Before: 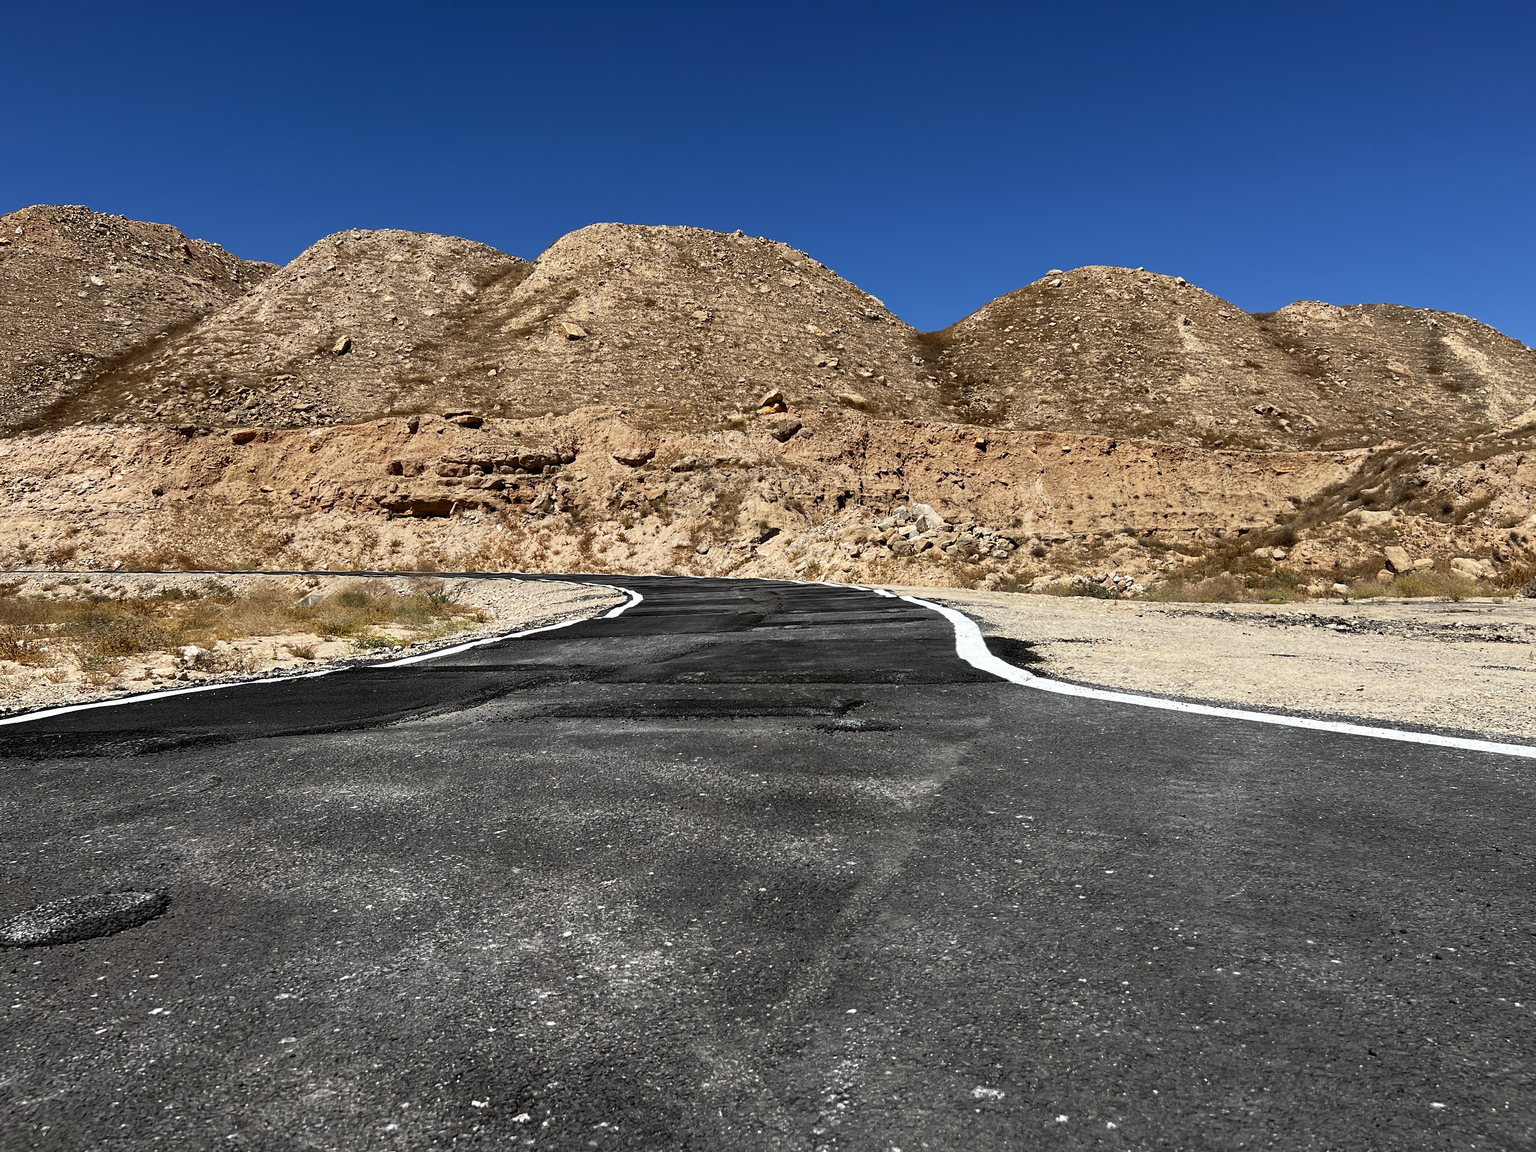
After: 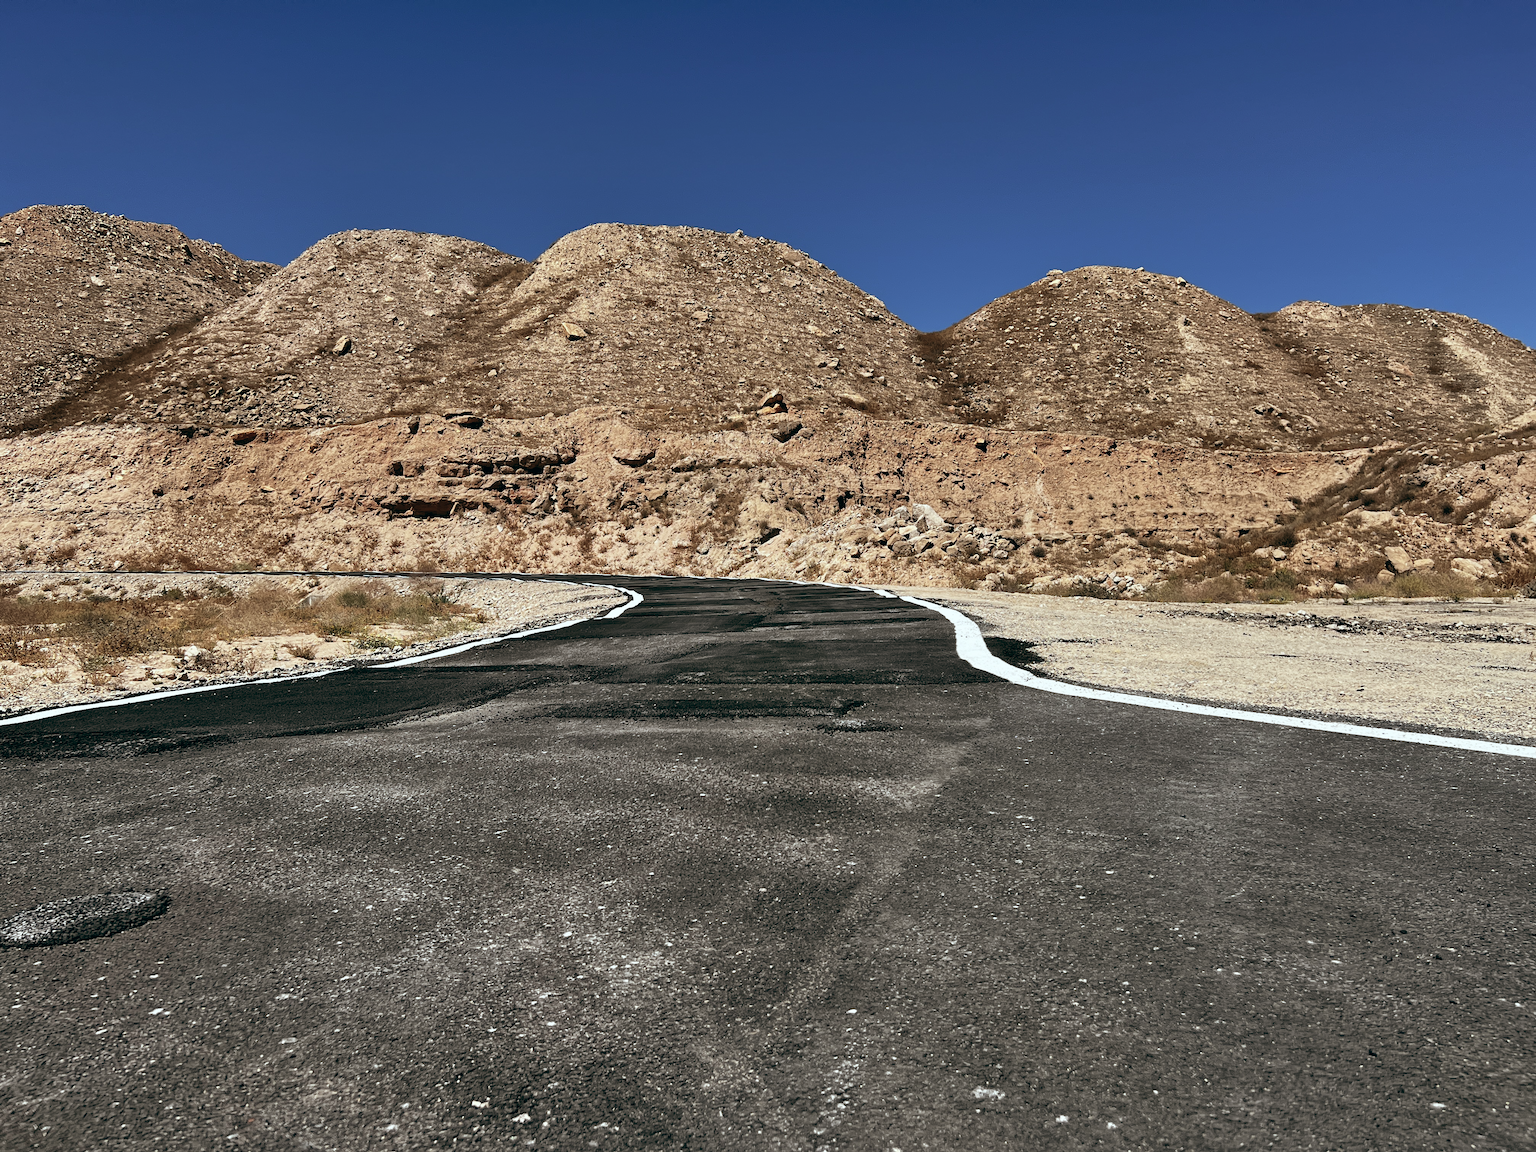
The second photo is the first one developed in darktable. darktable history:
color balance: lift [1, 0.994, 1.002, 1.006], gamma [0.957, 1.081, 1.016, 0.919], gain [0.97, 0.972, 1.01, 1.028], input saturation 91.06%, output saturation 79.8%
shadows and highlights: radius 133.83, soften with gaussian
